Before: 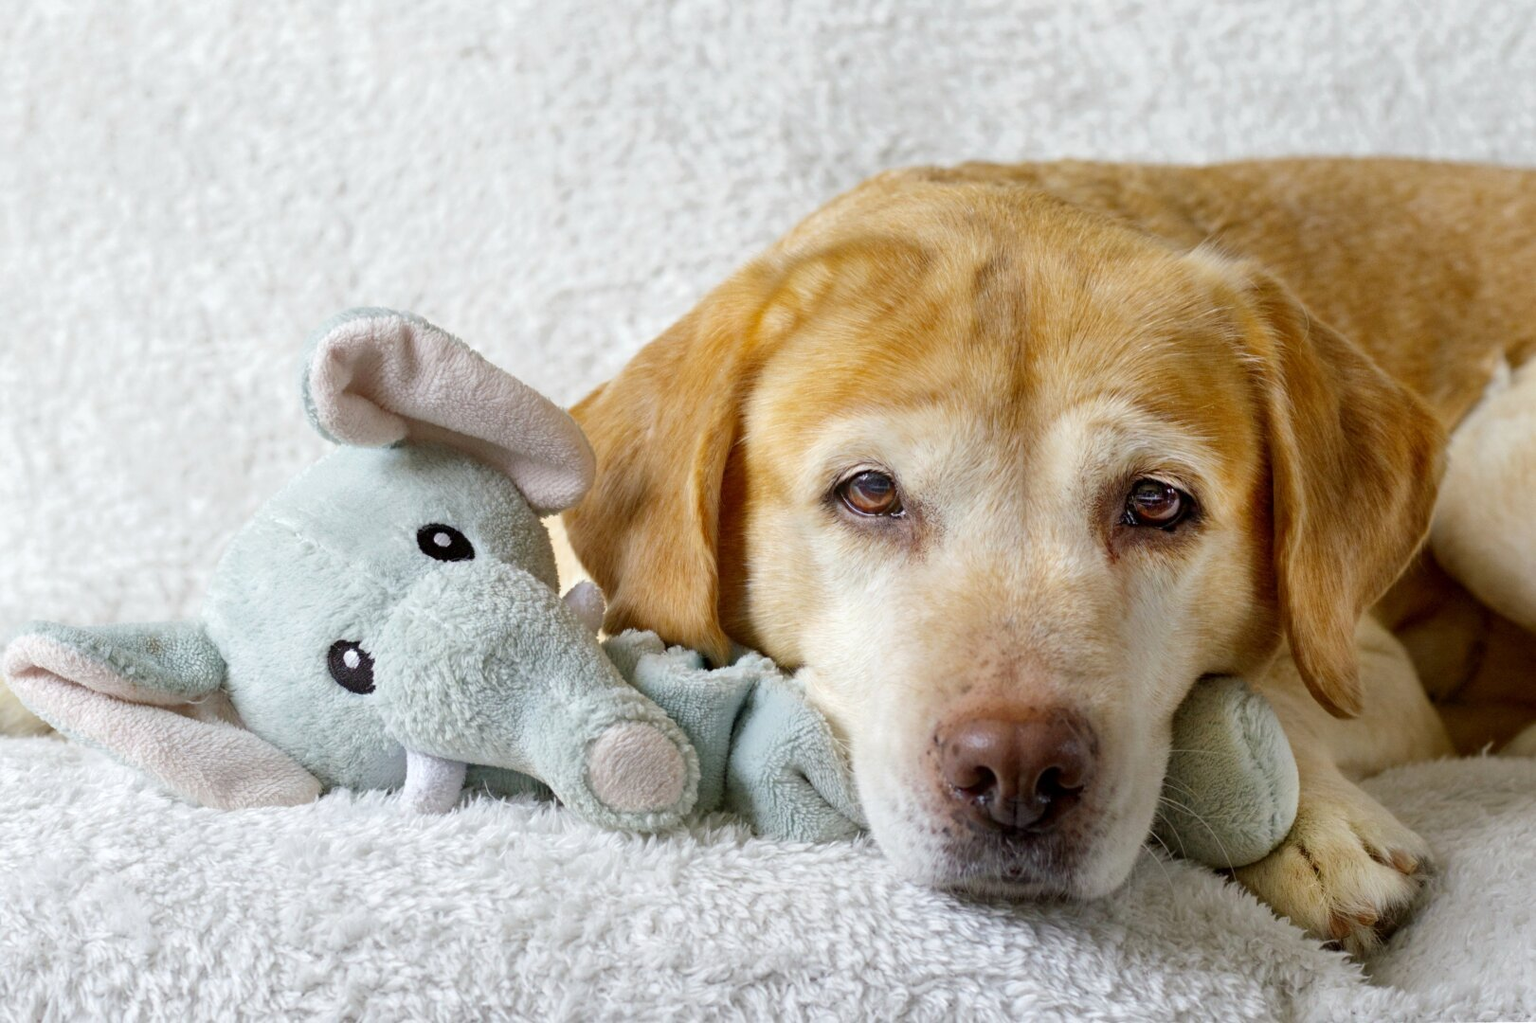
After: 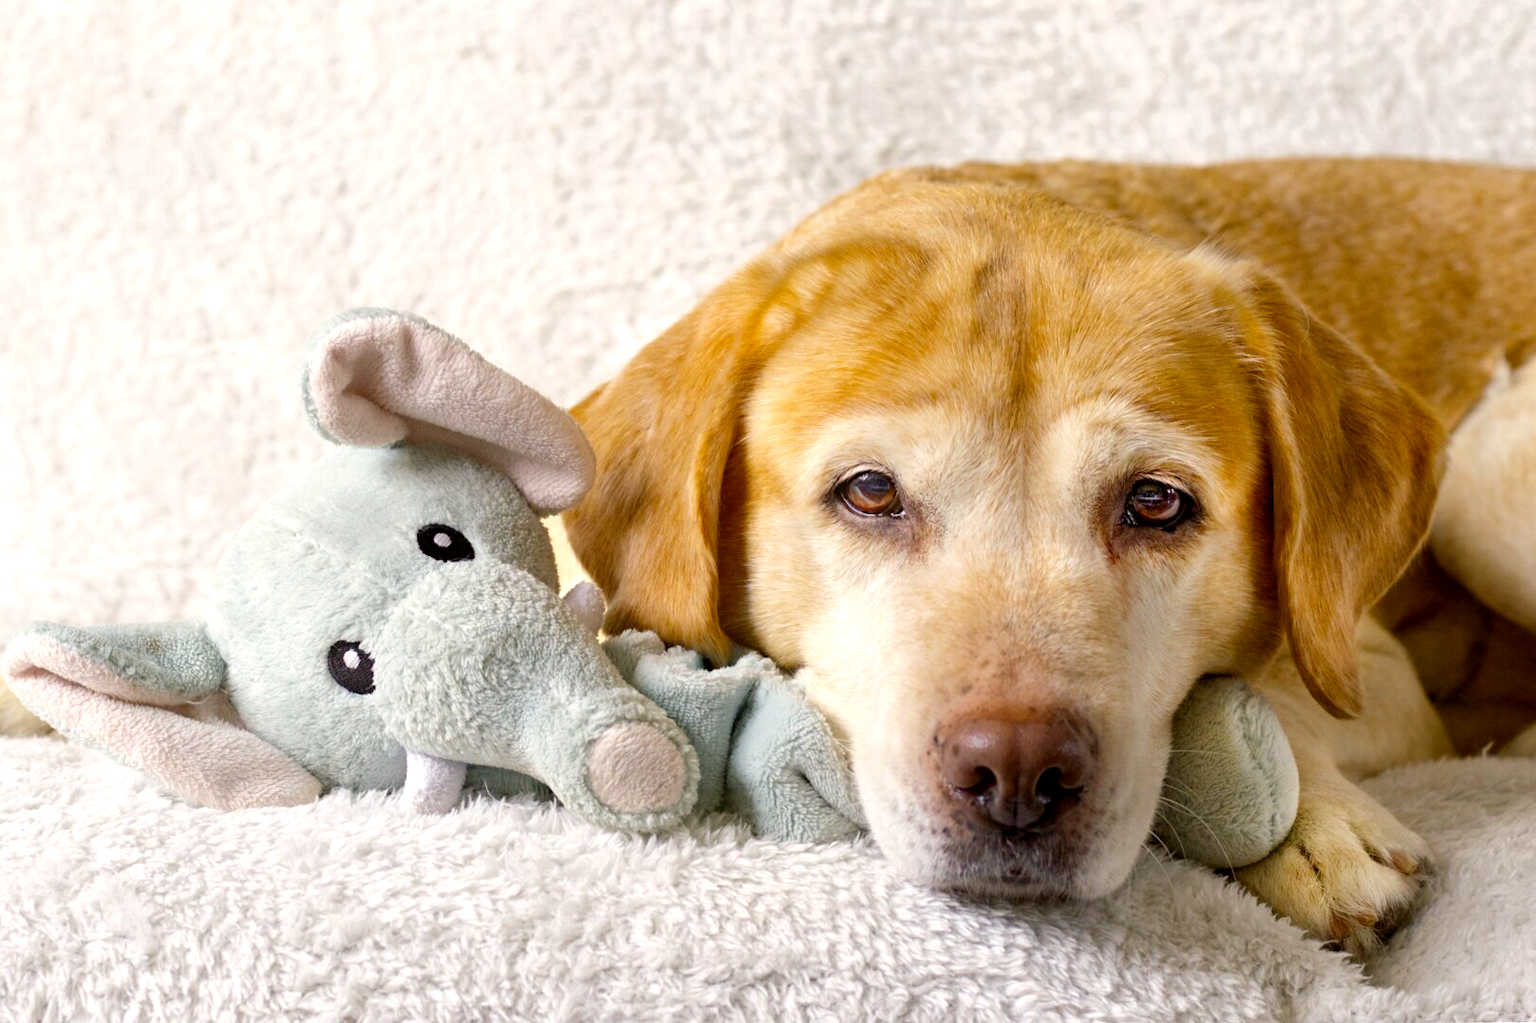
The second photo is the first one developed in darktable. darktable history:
color balance rgb: power › luminance -3.762%, power › chroma 0.585%, power › hue 43.02°, highlights gain › chroma 1.652%, highlights gain › hue 55.35°, perceptual saturation grading › global saturation 12.626%
exposure: black level correction 0.001, exposure 0.298 EV, compensate highlight preservation false
